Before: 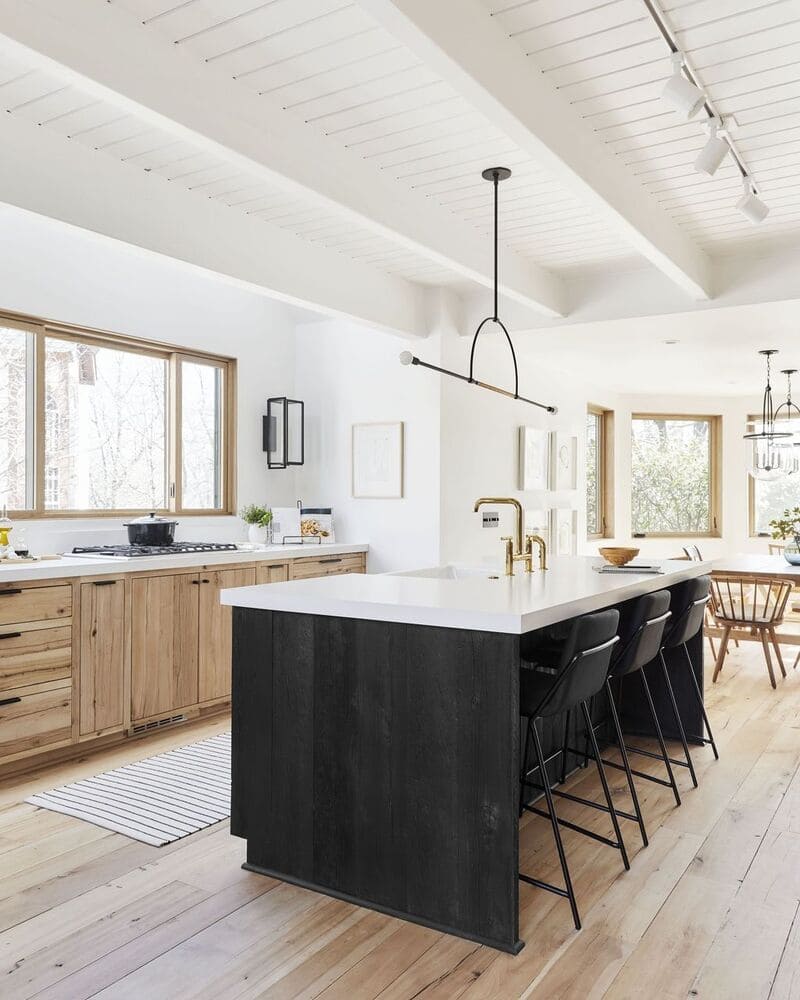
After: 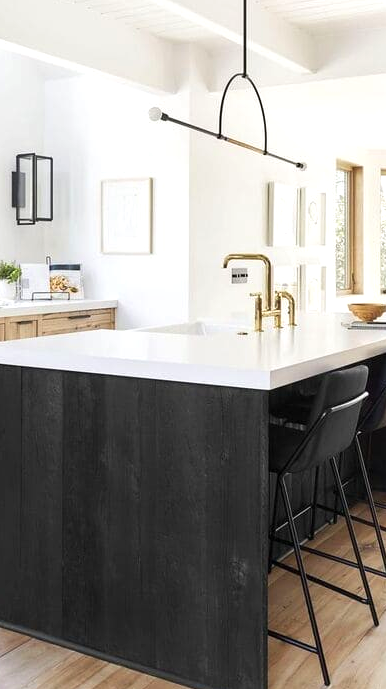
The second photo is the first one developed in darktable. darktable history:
velvia: strength 15.25%
crop: left 31.39%, top 24.477%, right 20.324%, bottom 6.603%
exposure: exposure 0.297 EV, compensate exposure bias true, compensate highlight preservation false
